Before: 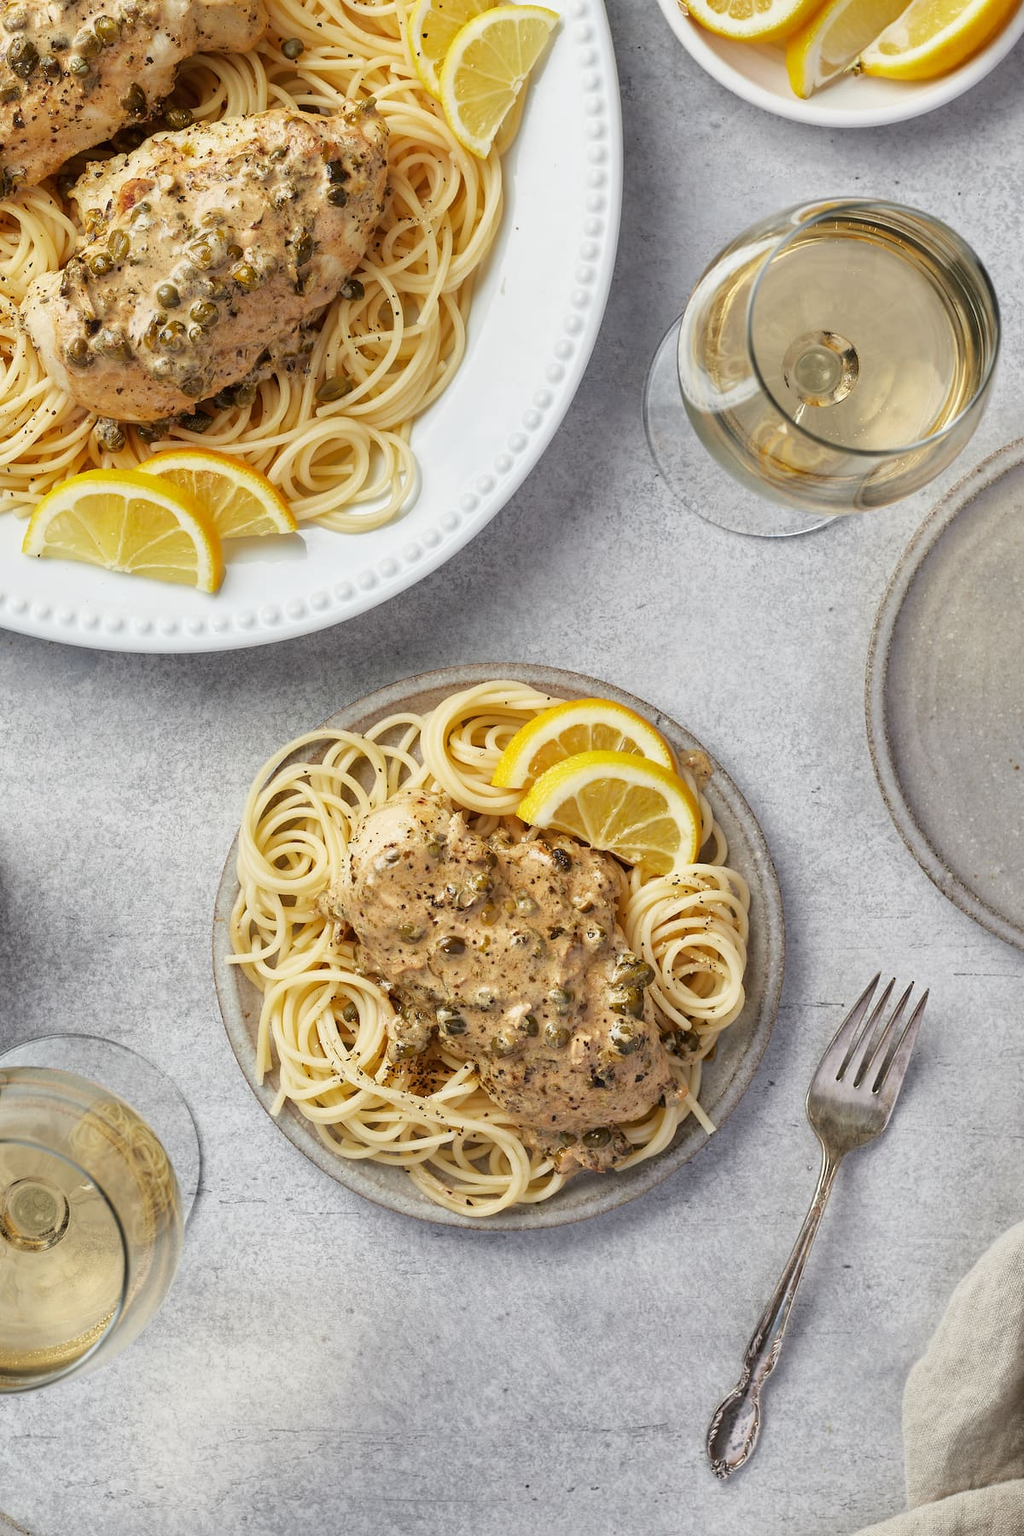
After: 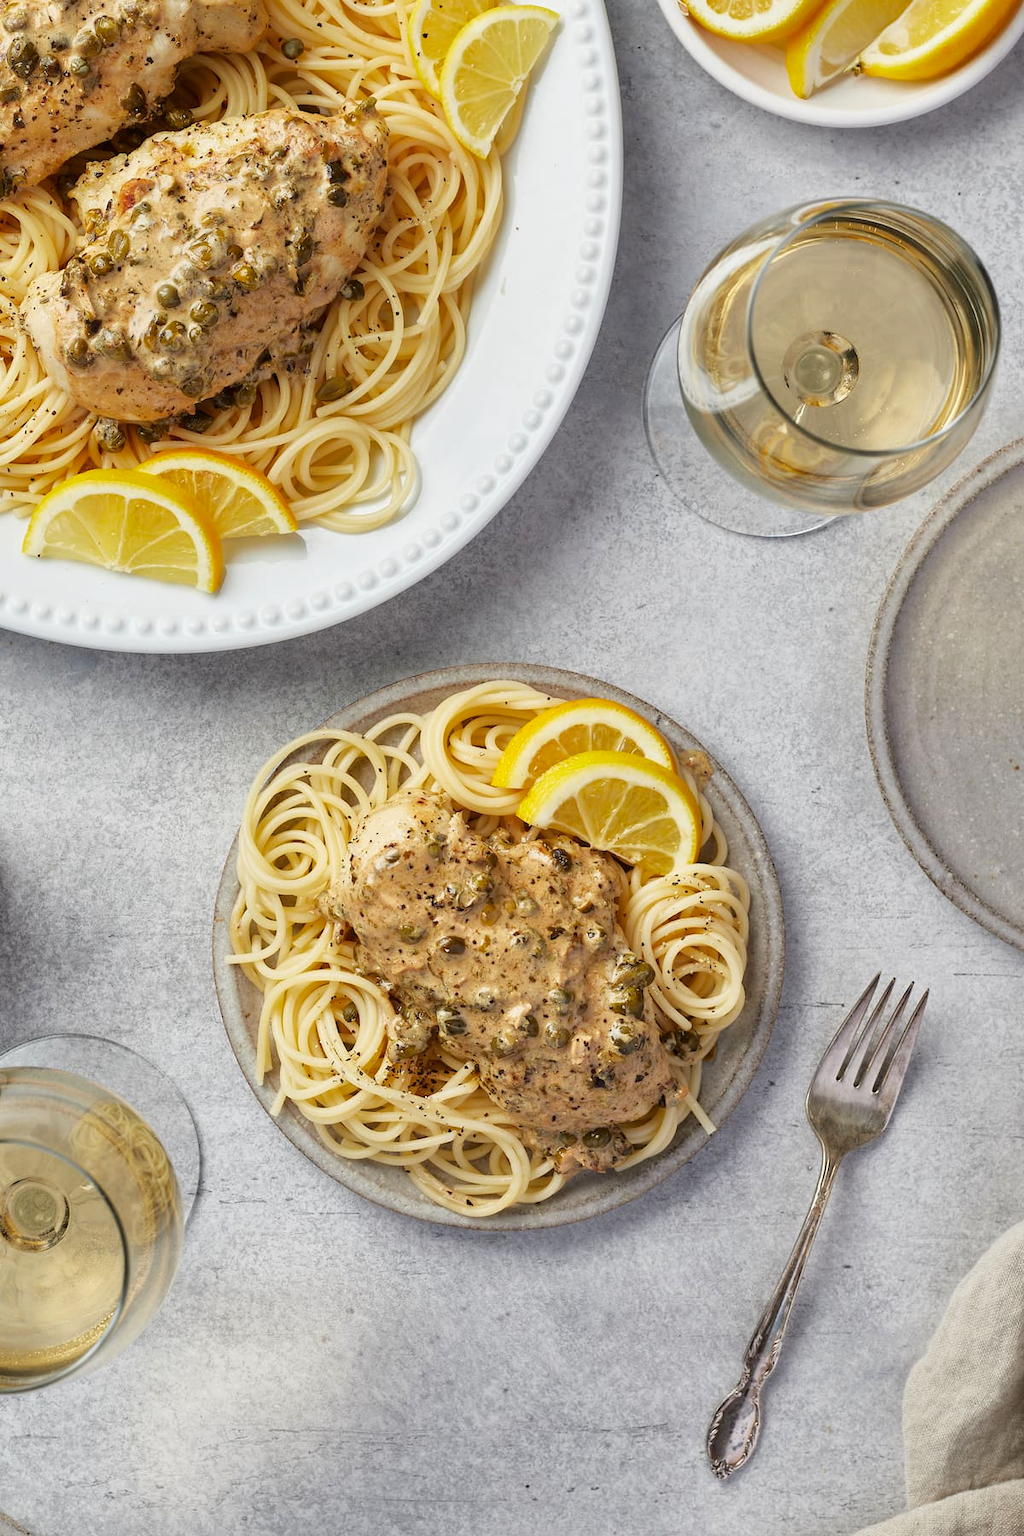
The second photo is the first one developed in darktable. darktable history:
contrast brightness saturation: saturation 0.099
